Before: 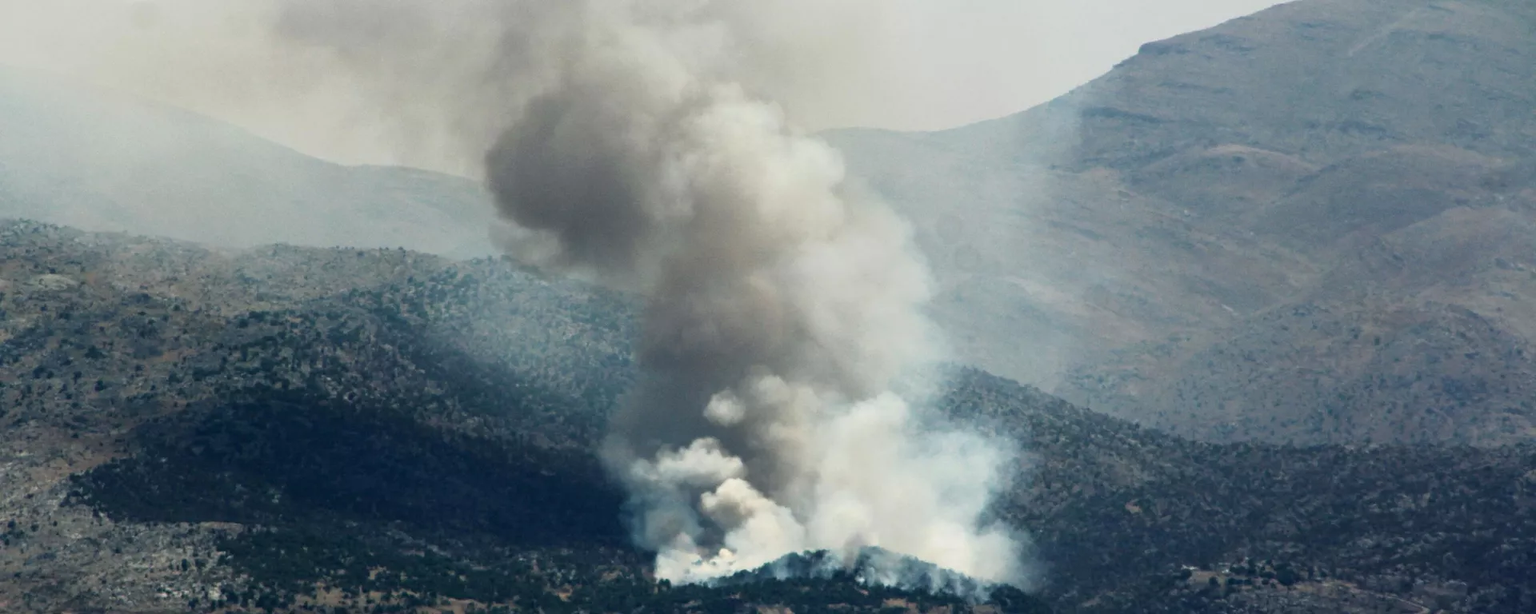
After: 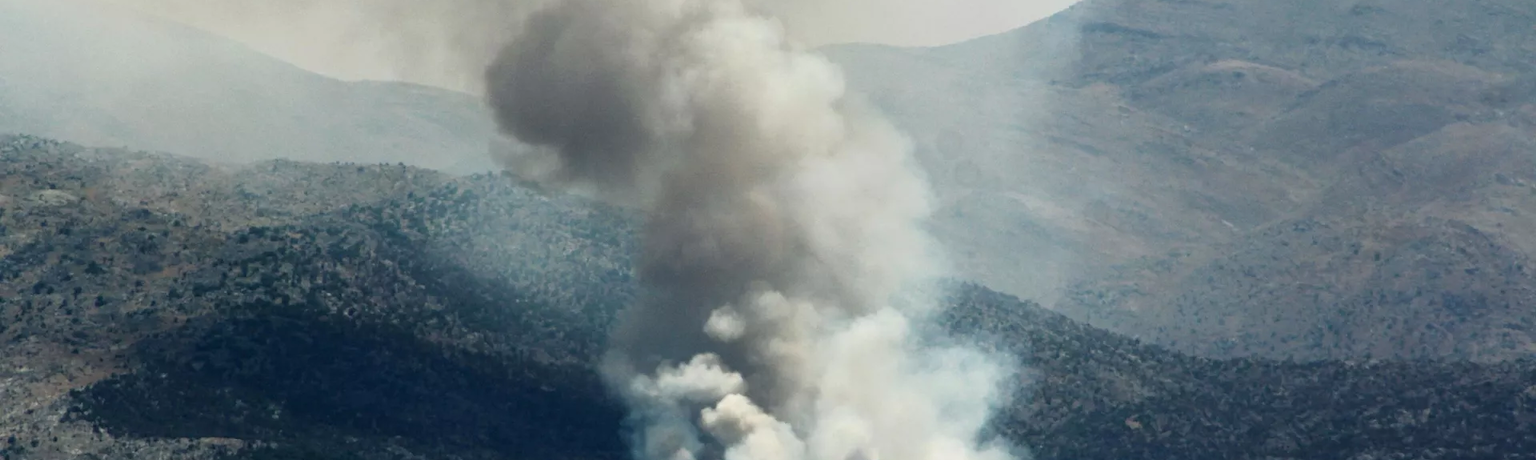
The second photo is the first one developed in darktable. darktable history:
white balance: emerald 1
crop: top 13.819%, bottom 11.169%
